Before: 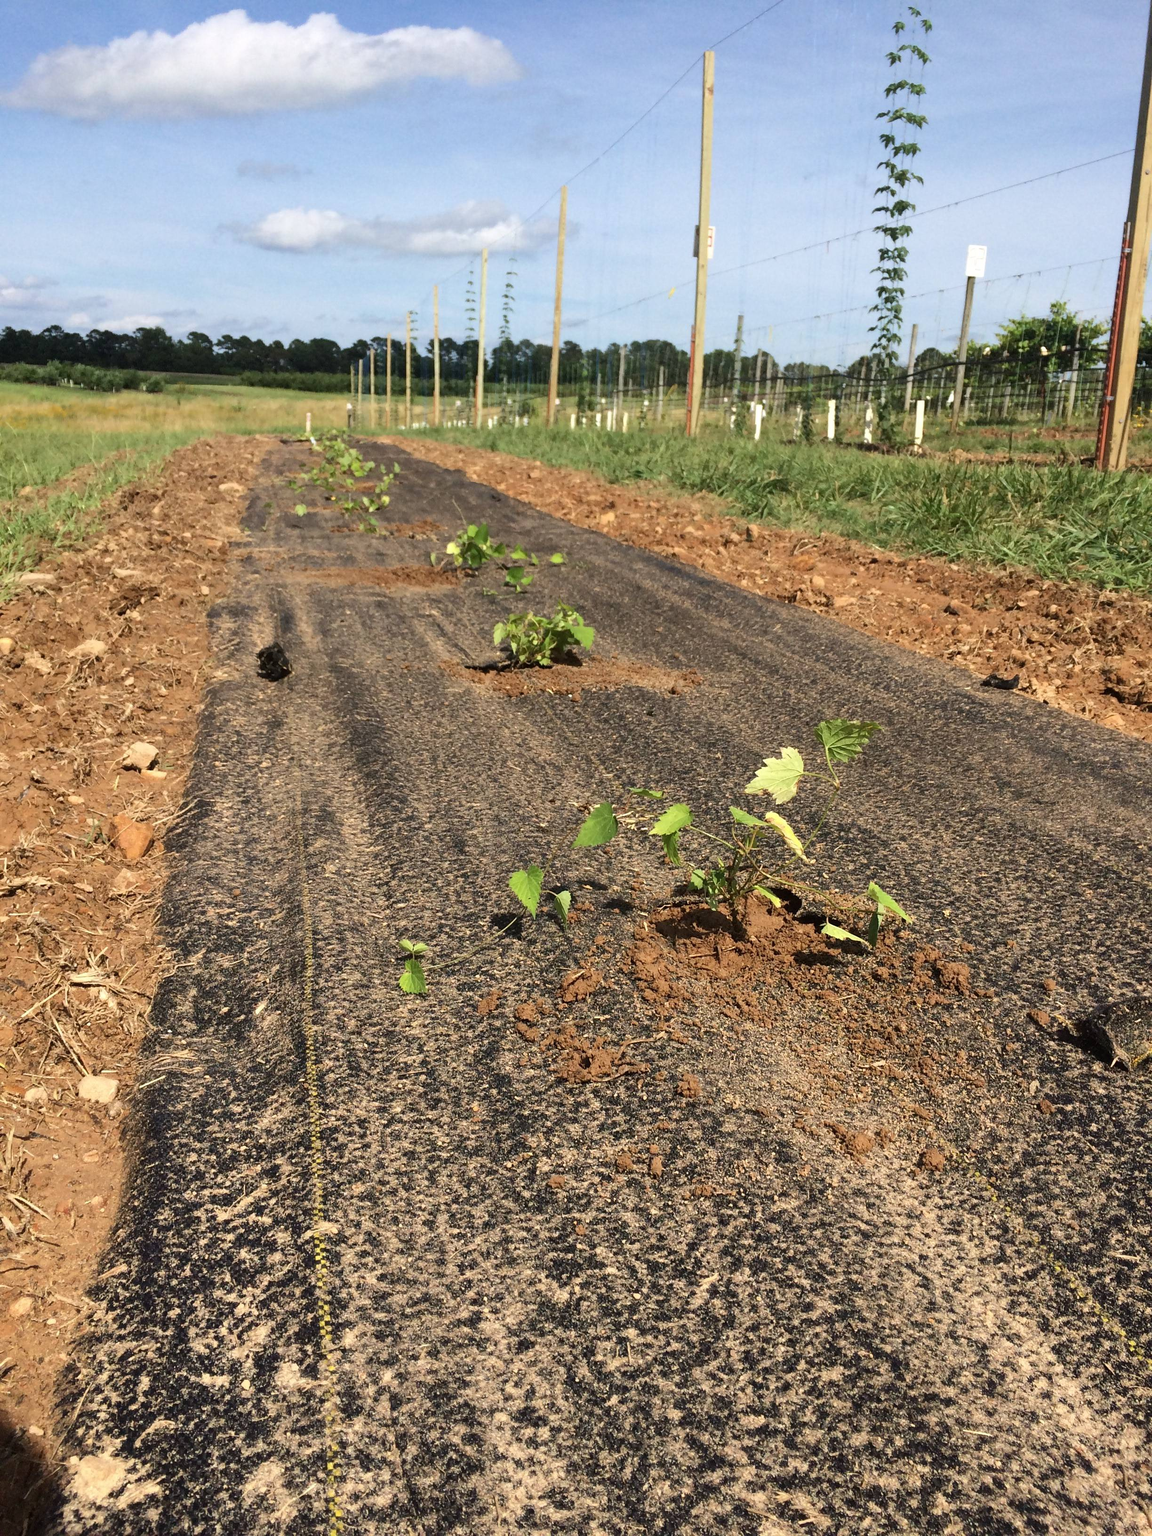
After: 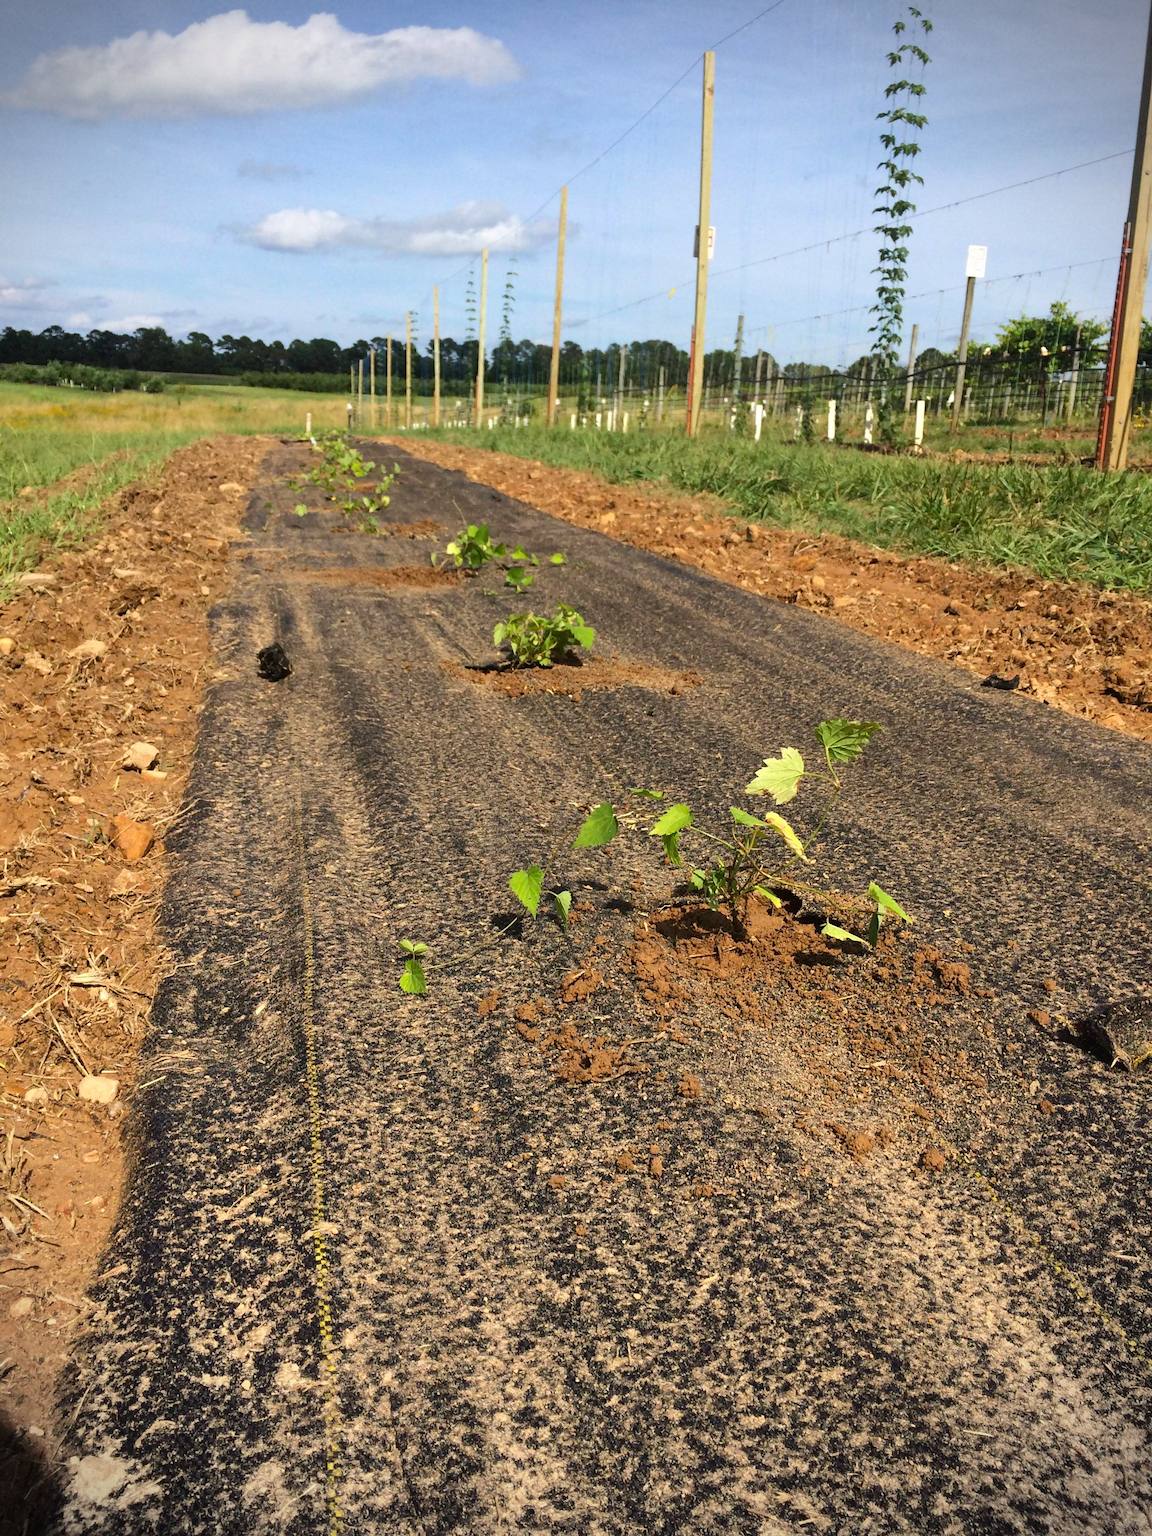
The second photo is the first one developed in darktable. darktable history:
color balance rgb: perceptual saturation grading › global saturation 10.4%, global vibrance 20%
vignetting: dithering 16-bit output
